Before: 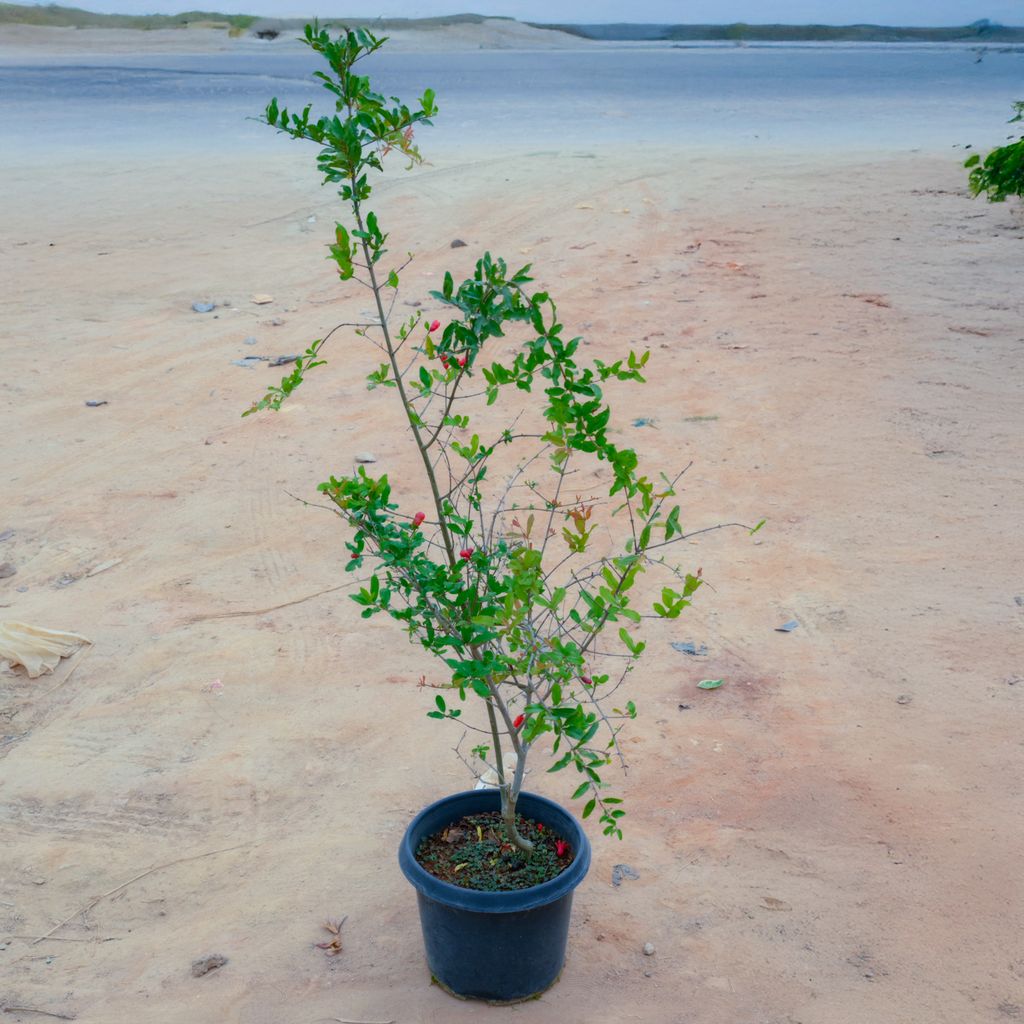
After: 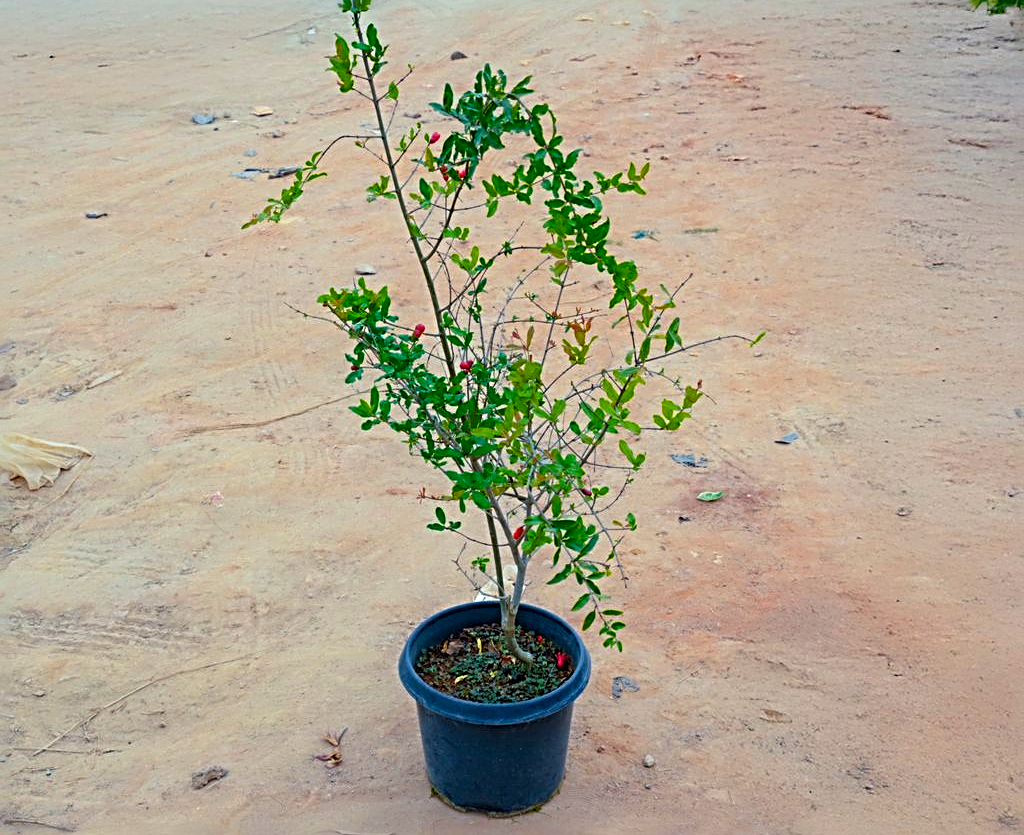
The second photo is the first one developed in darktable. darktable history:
color balance rgb: power › hue 313.81°, highlights gain › luminance 5.685%, highlights gain › chroma 1.233%, highlights gain › hue 88.63°, perceptual saturation grading › global saturation 25.793%, global vibrance 20%
crop and rotate: top 18.443%
sharpen: radius 3.671, amount 0.94
